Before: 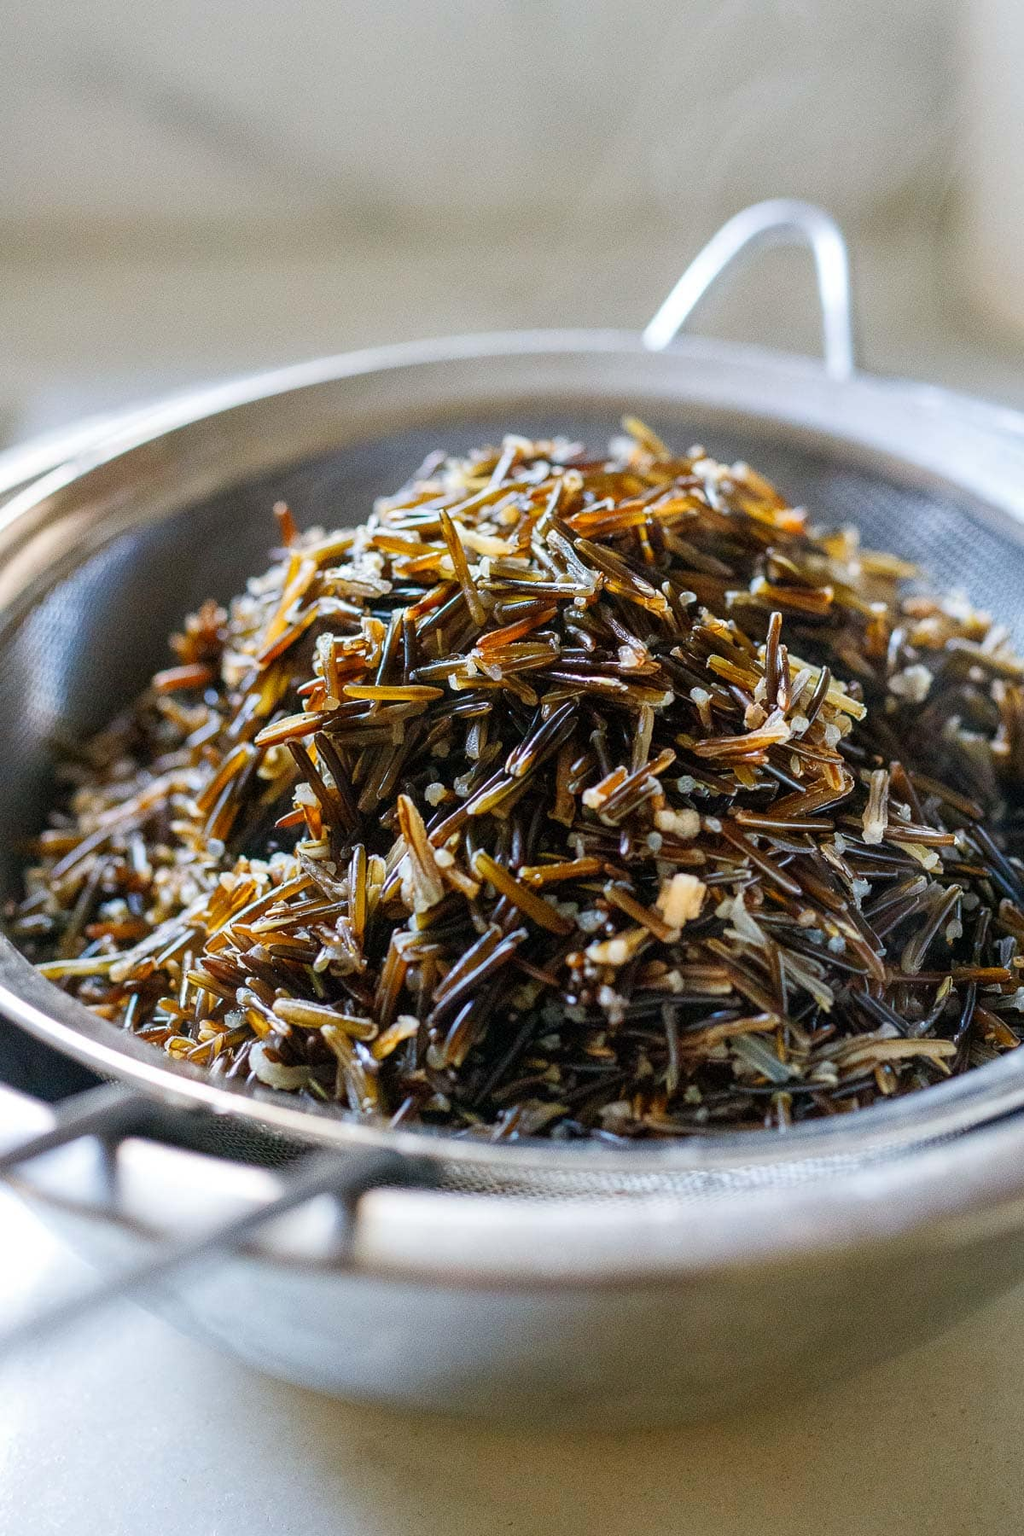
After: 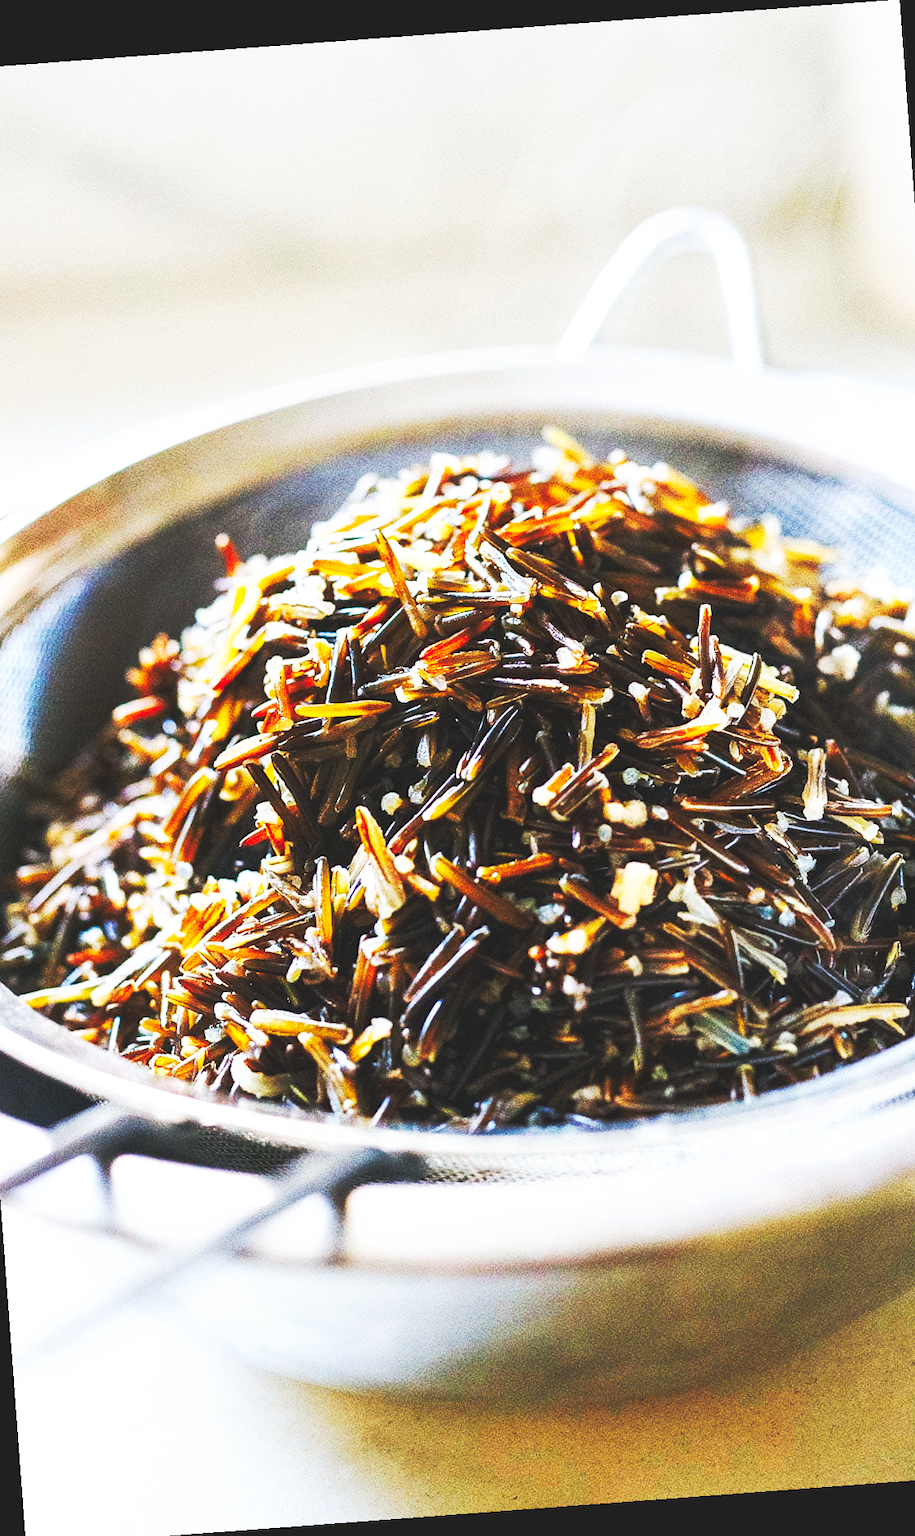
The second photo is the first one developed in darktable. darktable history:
rotate and perspective: rotation -4.25°, automatic cropping off
crop: left 7.598%, right 7.873%
base curve: curves: ch0 [(0, 0.015) (0.085, 0.116) (0.134, 0.298) (0.19, 0.545) (0.296, 0.764) (0.599, 0.982) (1, 1)], preserve colors none
